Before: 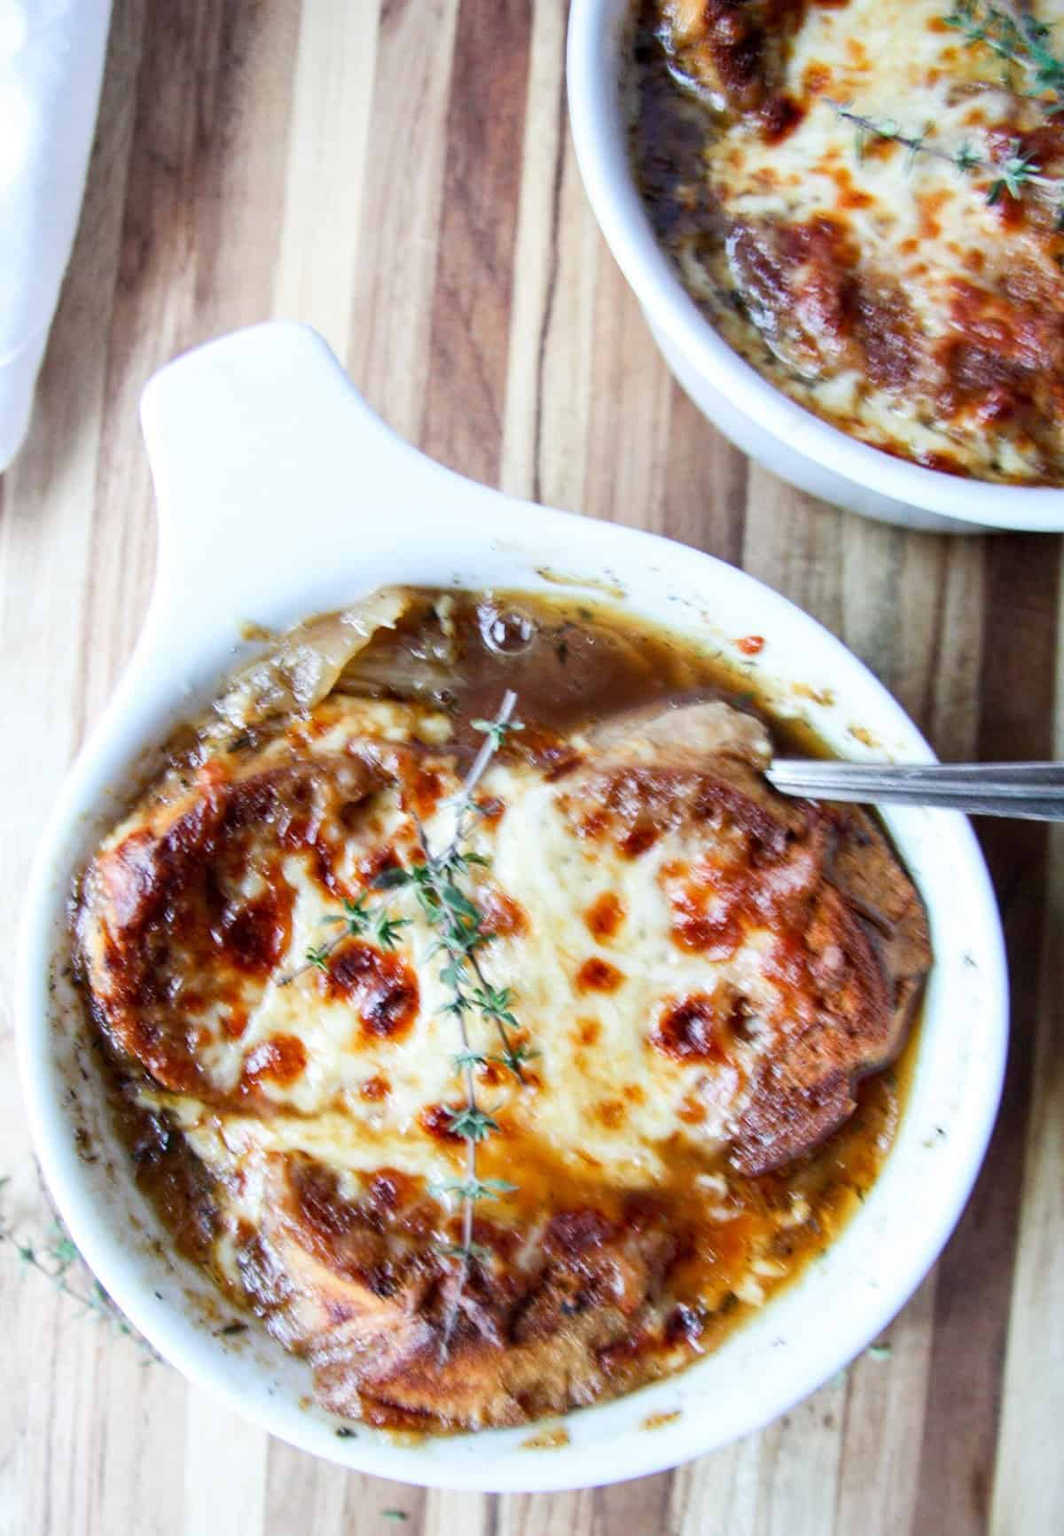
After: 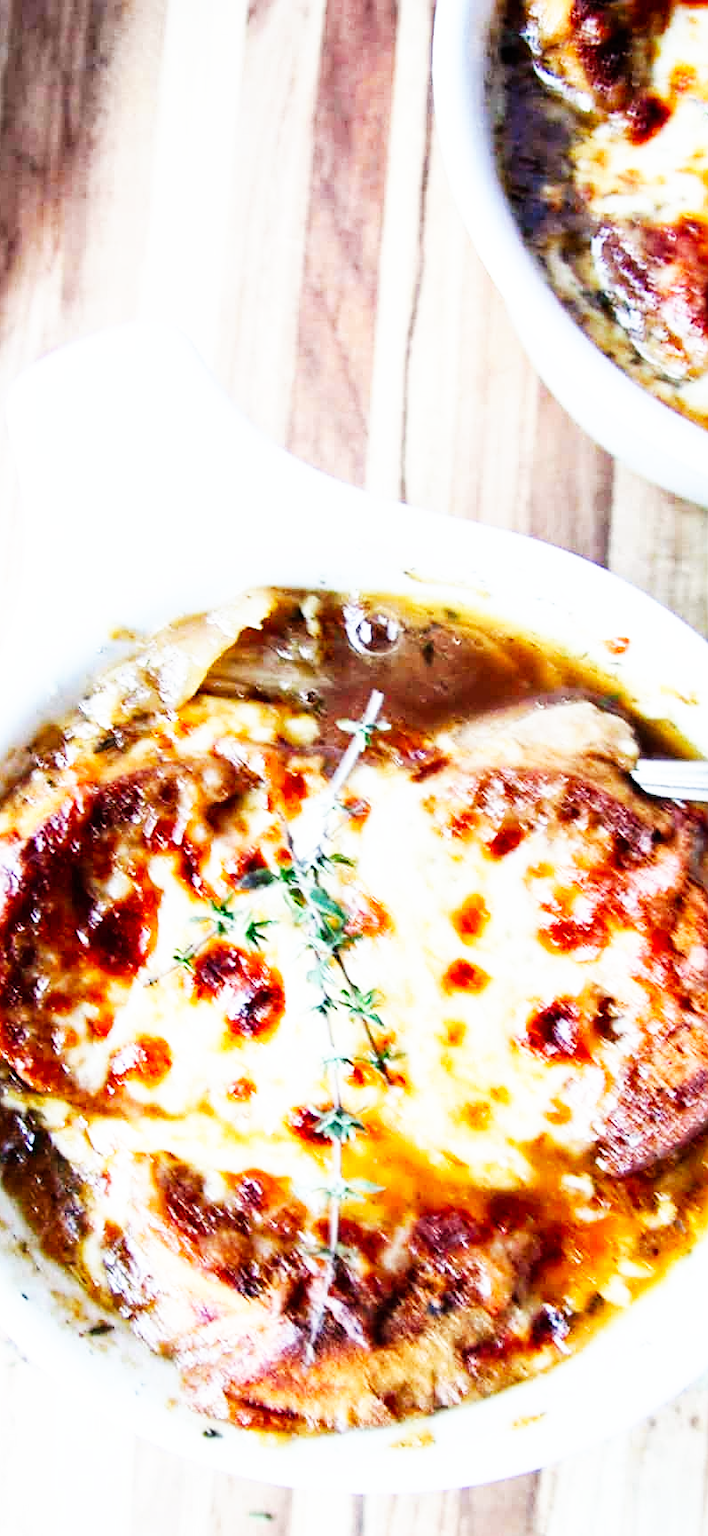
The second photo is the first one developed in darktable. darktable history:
crop and rotate: left 12.648%, right 20.685%
base curve: curves: ch0 [(0, 0) (0.007, 0.004) (0.027, 0.03) (0.046, 0.07) (0.207, 0.54) (0.442, 0.872) (0.673, 0.972) (1, 1)], preserve colors none
sharpen: radius 1.967
